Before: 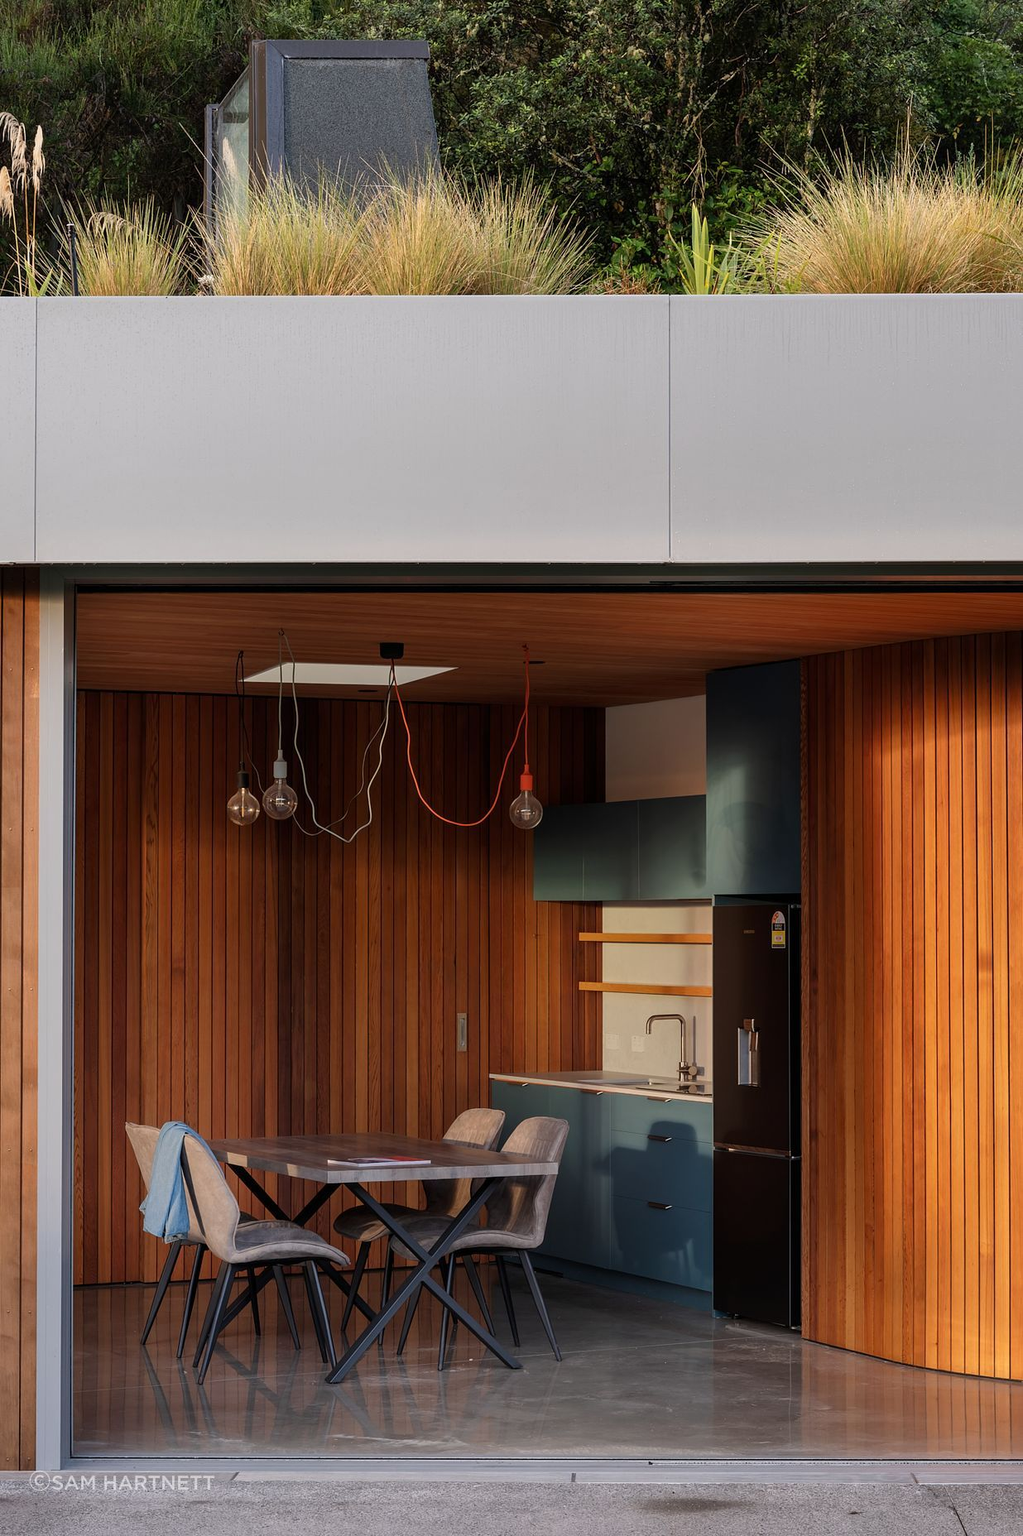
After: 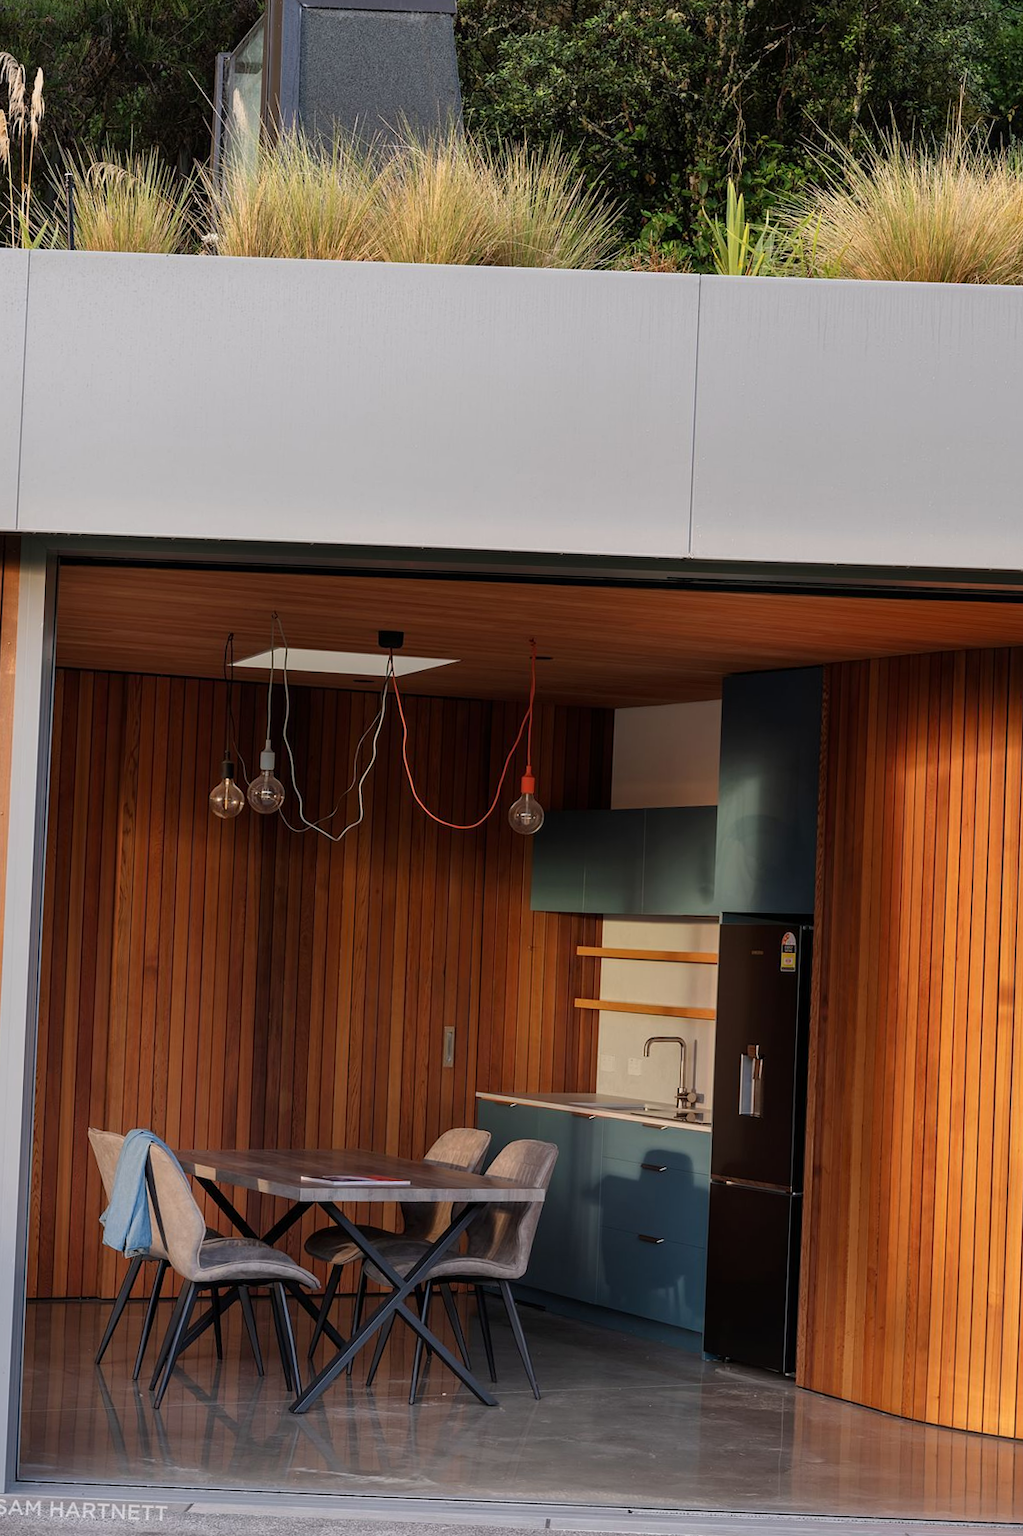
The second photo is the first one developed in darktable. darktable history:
crop and rotate: angle -2.32°
